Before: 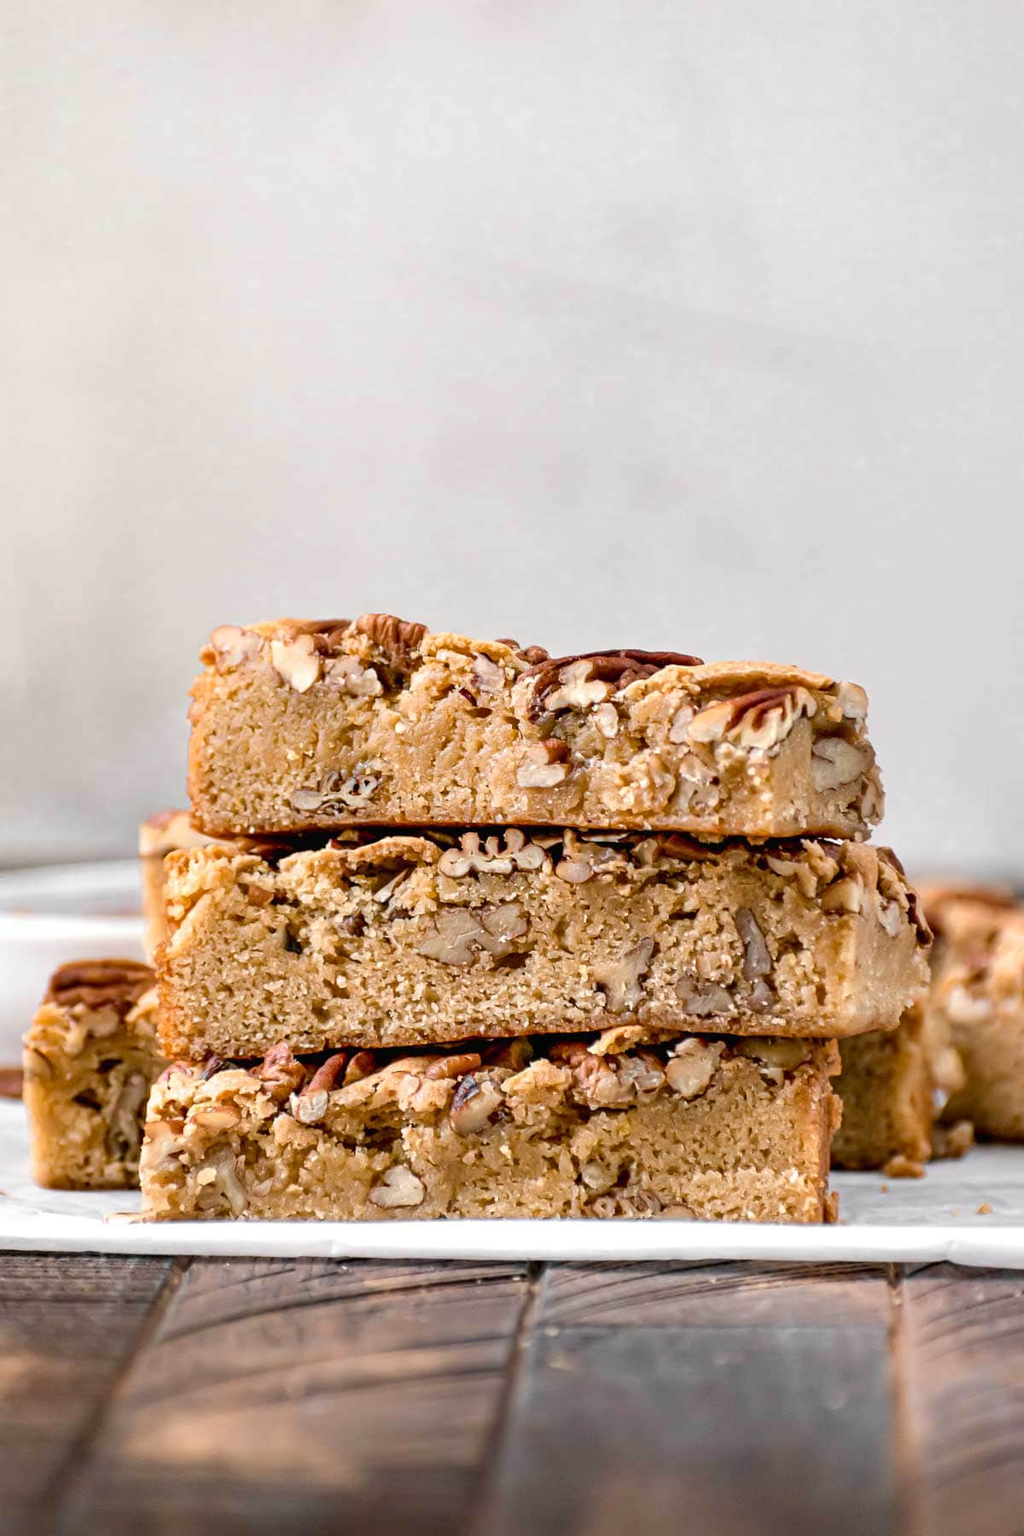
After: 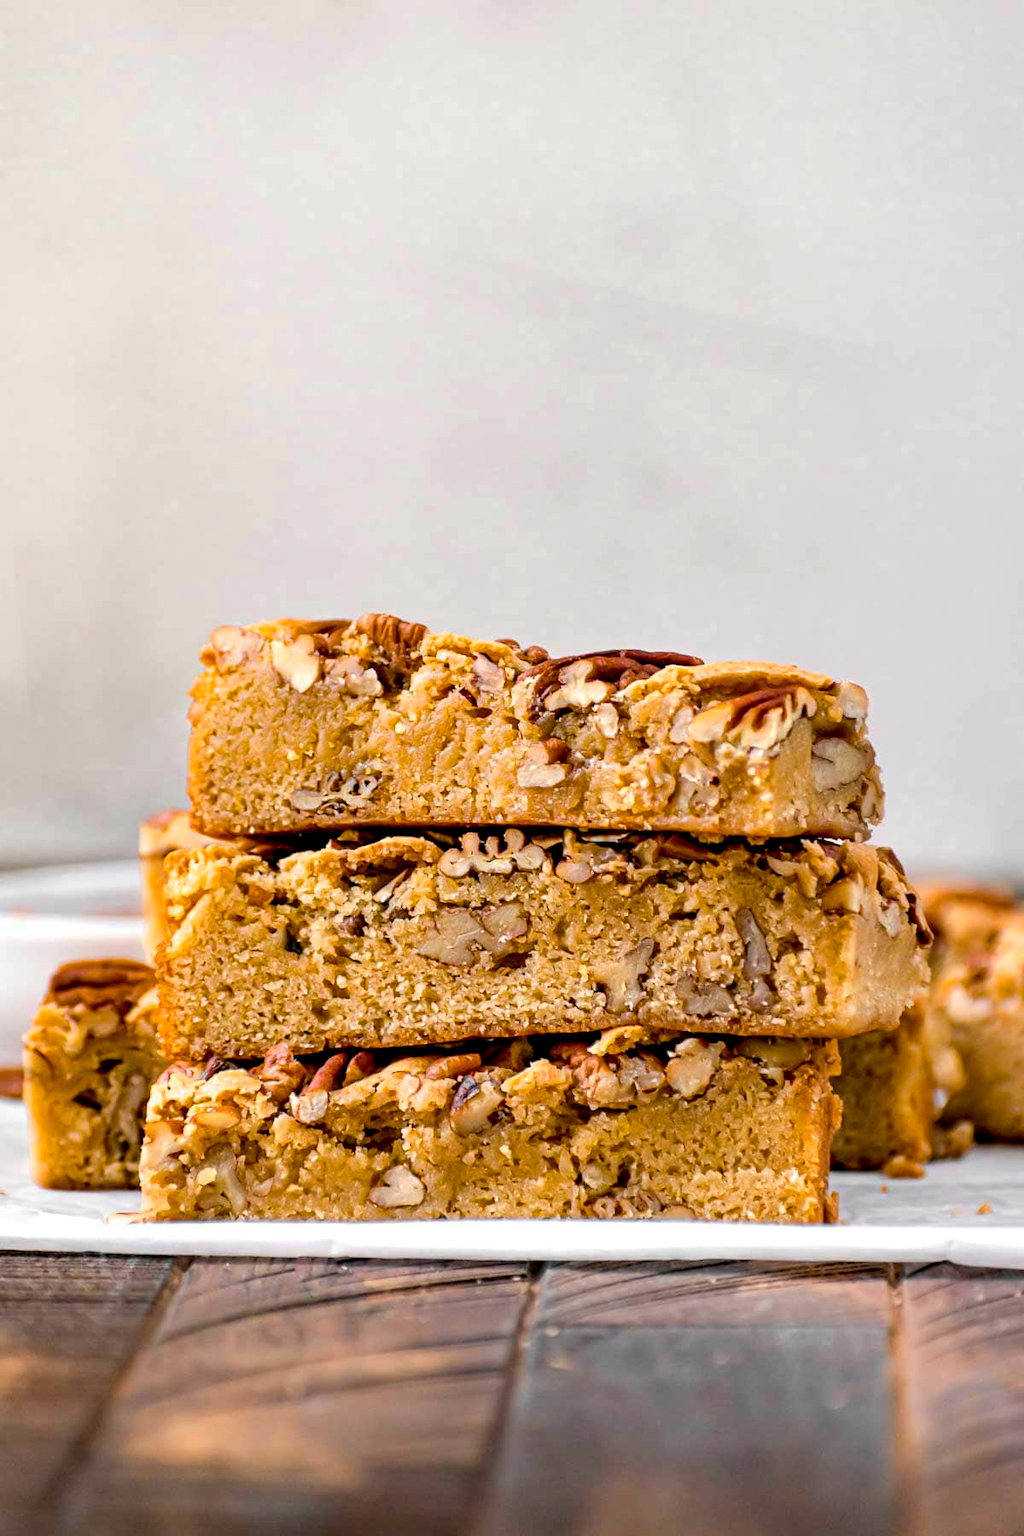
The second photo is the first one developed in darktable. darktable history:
exposure: black level correction 0.005, exposure 0.015 EV, compensate highlight preservation false
color balance rgb: linear chroma grading › shadows -30.218%, linear chroma grading › global chroma 35.177%, perceptual saturation grading › global saturation 8.864%, perceptual brilliance grading › global brilliance 2.656%, perceptual brilliance grading › highlights -3.075%, perceptual brilliance grading › shadows 2.873%
